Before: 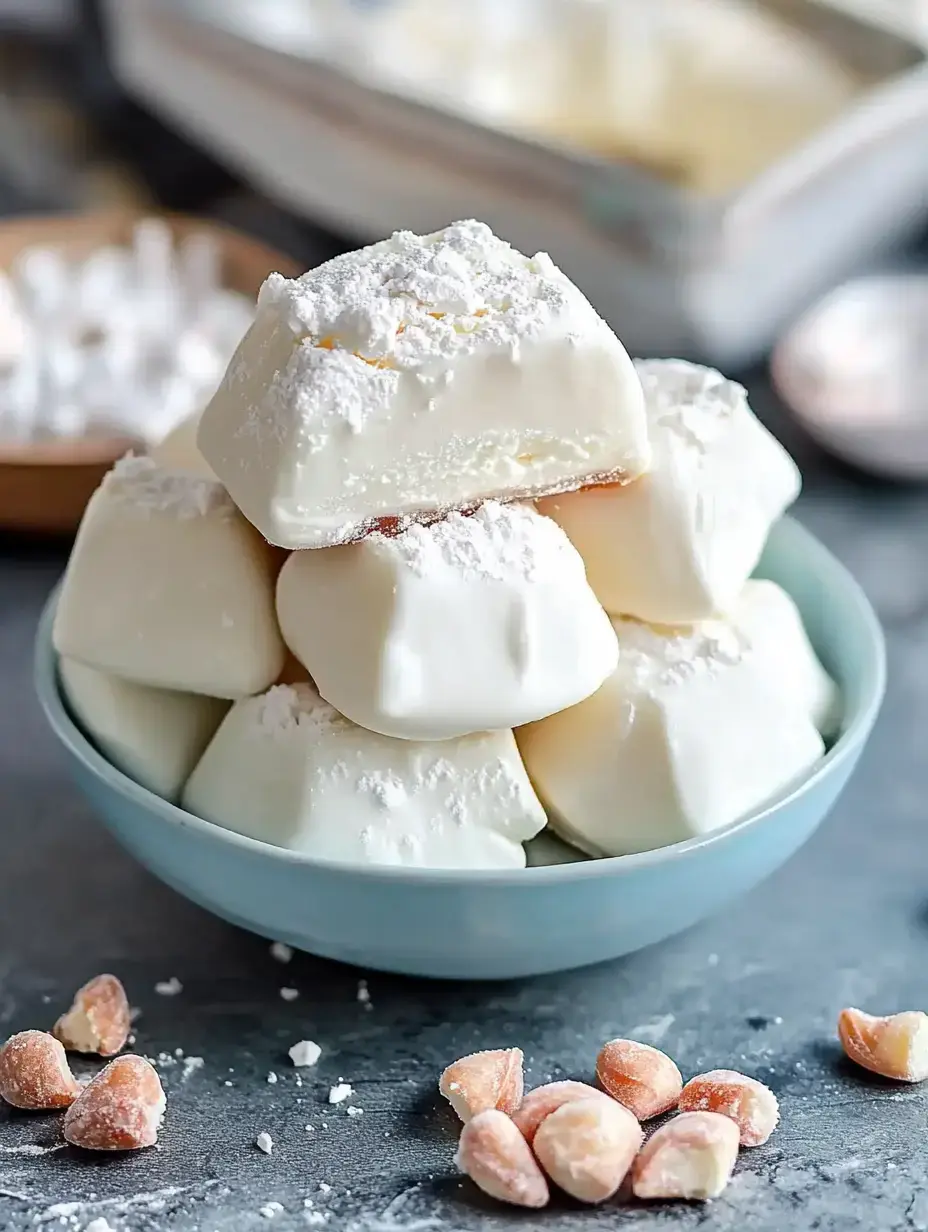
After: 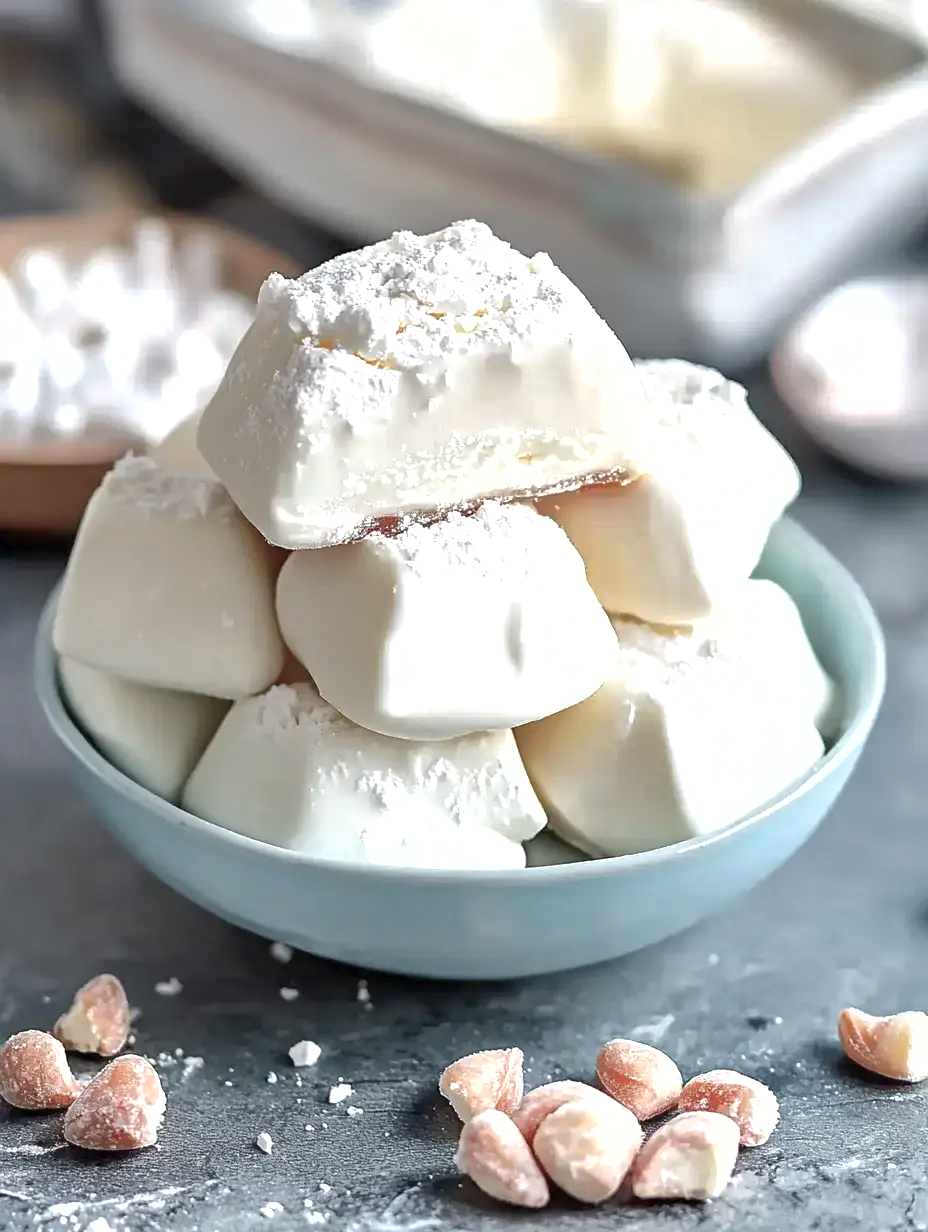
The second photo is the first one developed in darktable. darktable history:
exposure: black level correction 0, exposure 0.5 EV, compensate highlight preservation false
shadows and highlights: on, module defaults
color balance: input saturation 100.43%, contrast fulcrum 14.22%, output saturation 70.41%
